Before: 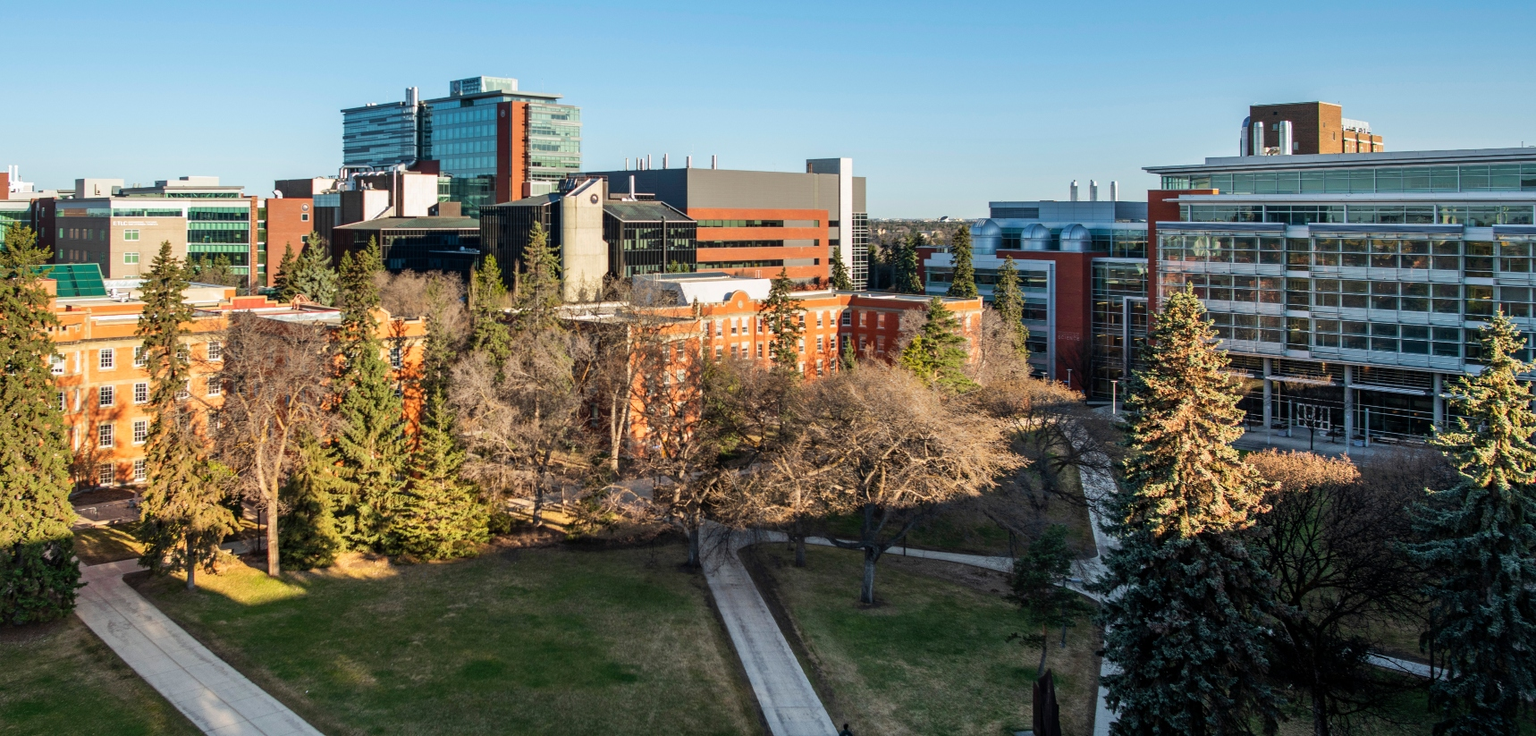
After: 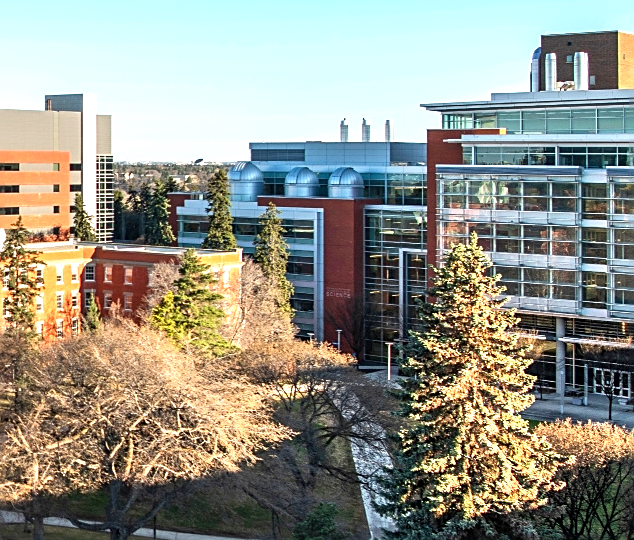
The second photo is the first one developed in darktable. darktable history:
exposure: black level correction 0, exposure 0.9 EV, compensate highlight preservation false
crop and rotate: left 49.936%, top 10.094%, right 13.136%, bottom 24.256%
sharpen: on, module defaults
